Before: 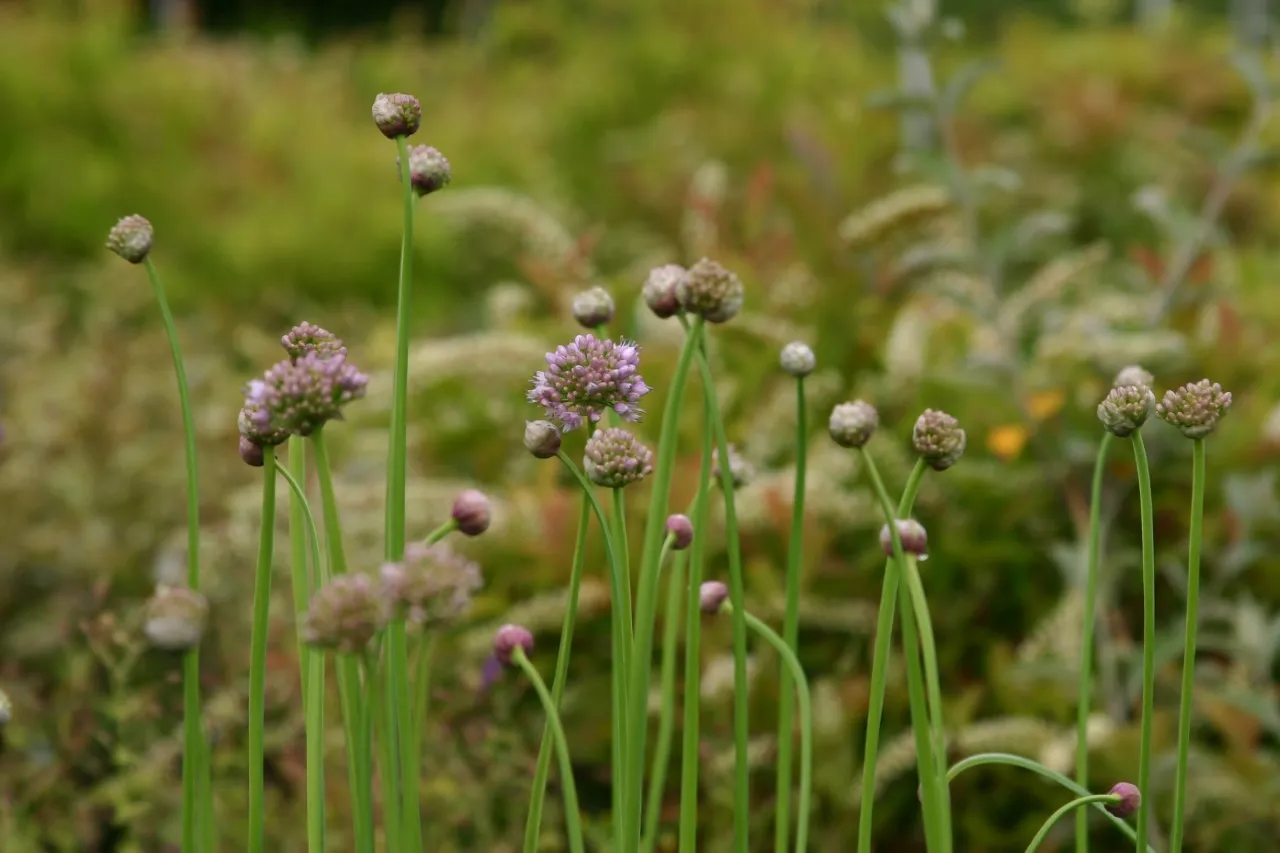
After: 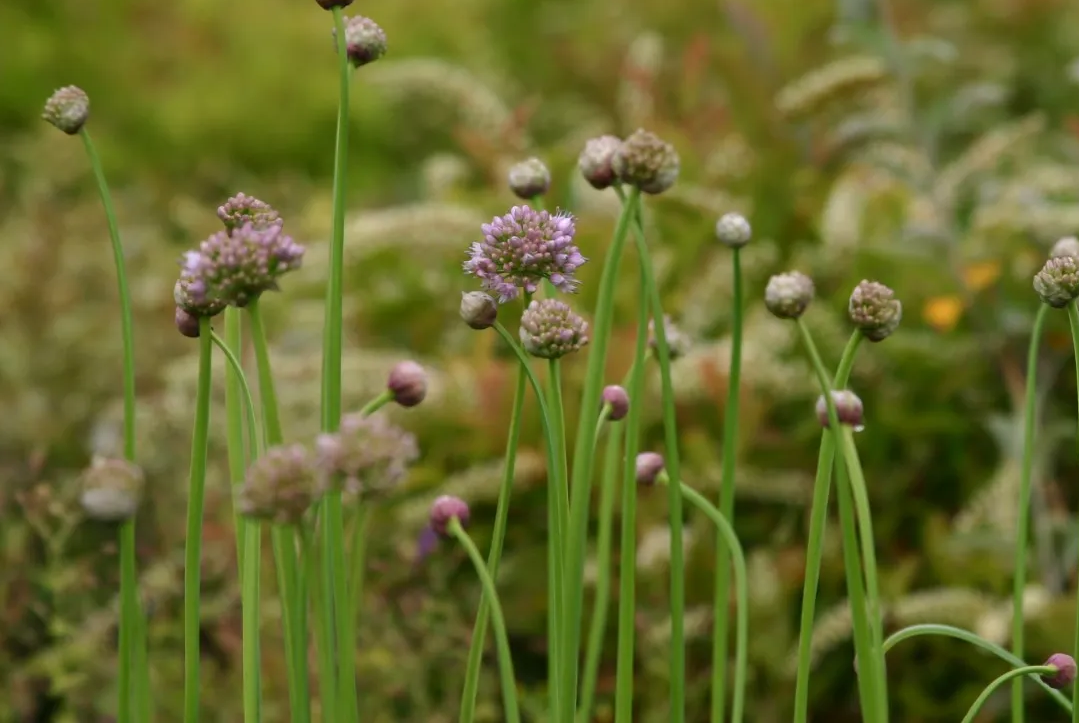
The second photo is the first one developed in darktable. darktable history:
crop and rotate: left 5.001%, top 15.175%, right 10.673%
